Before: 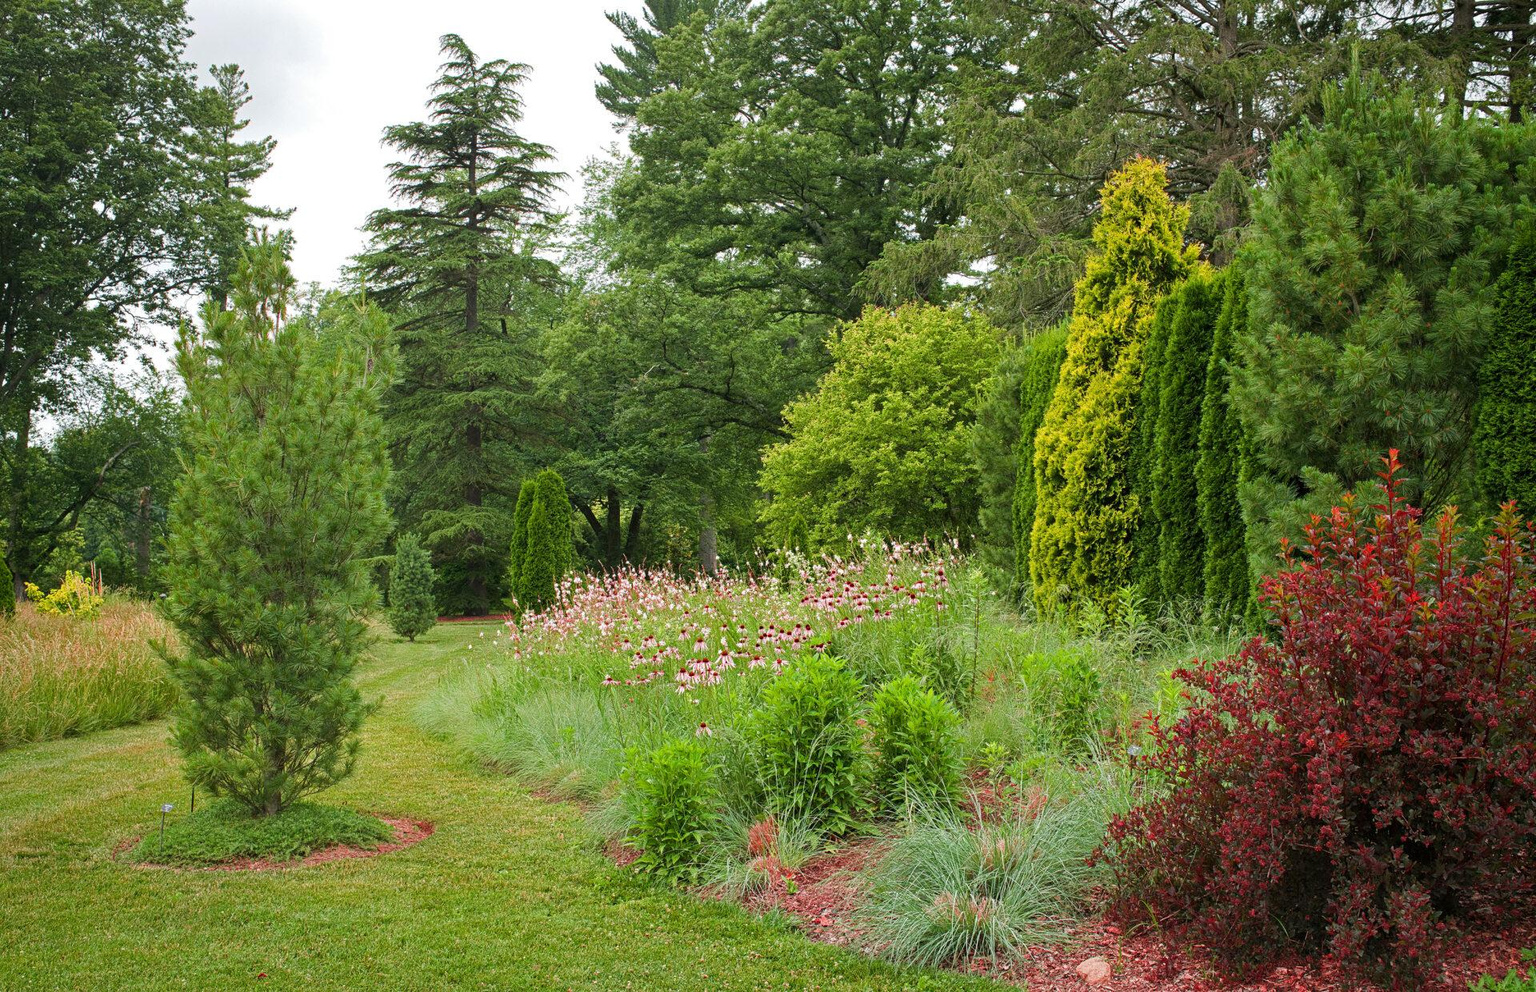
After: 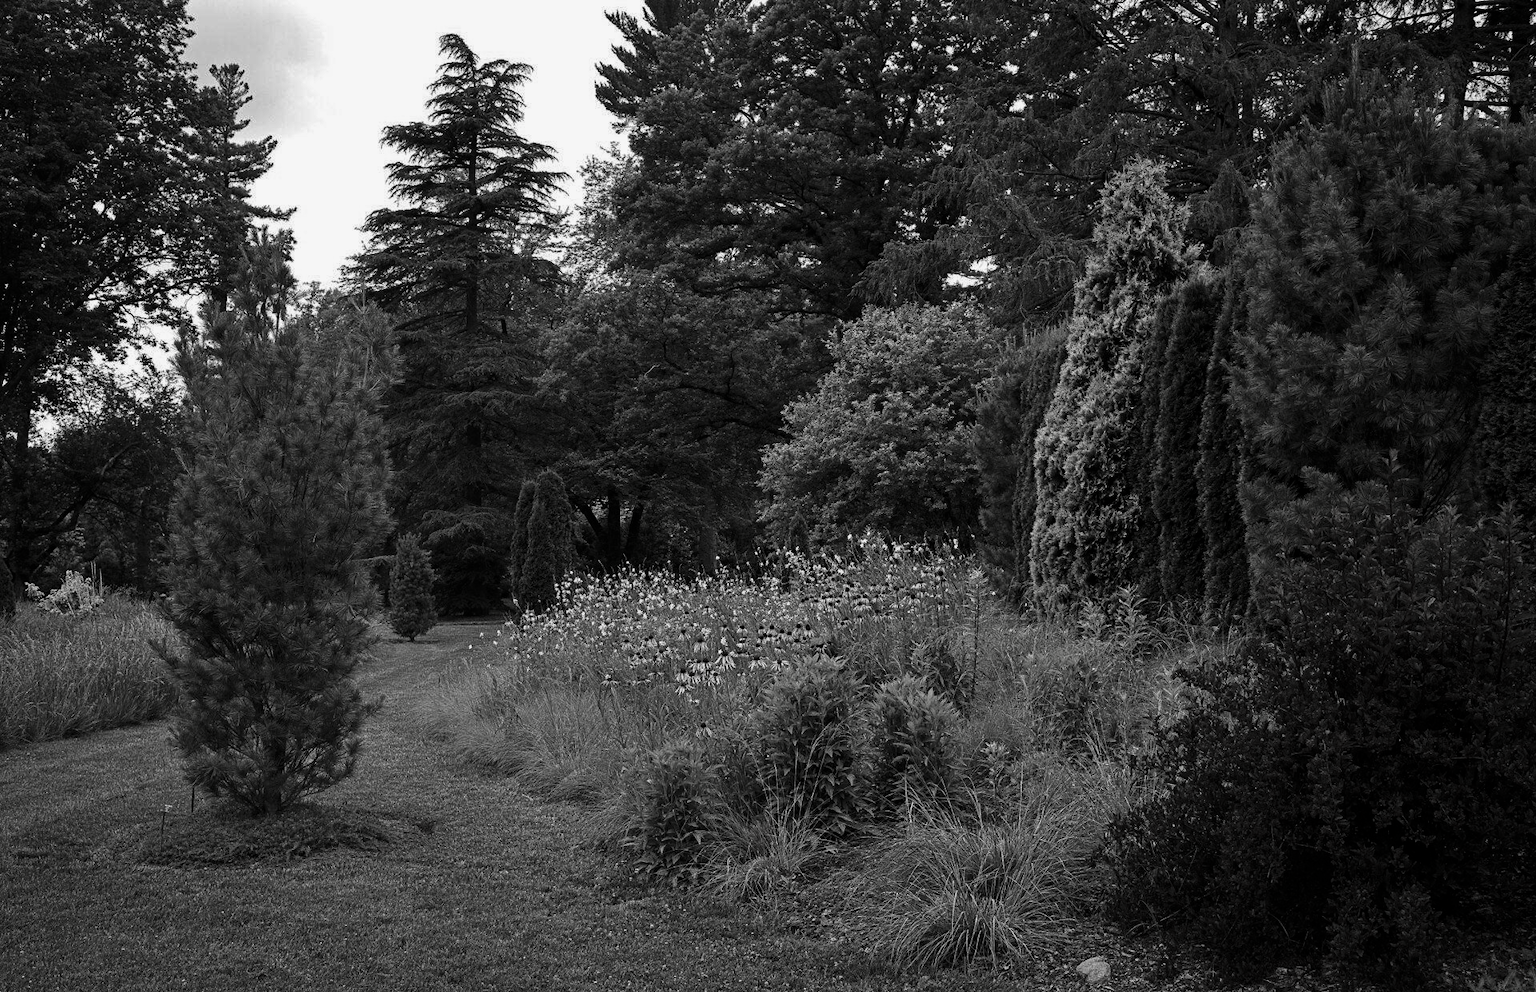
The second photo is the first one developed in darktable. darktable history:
contrast brightness saturation: contrast -0.029, brightness -0.59, saturation -0.99
